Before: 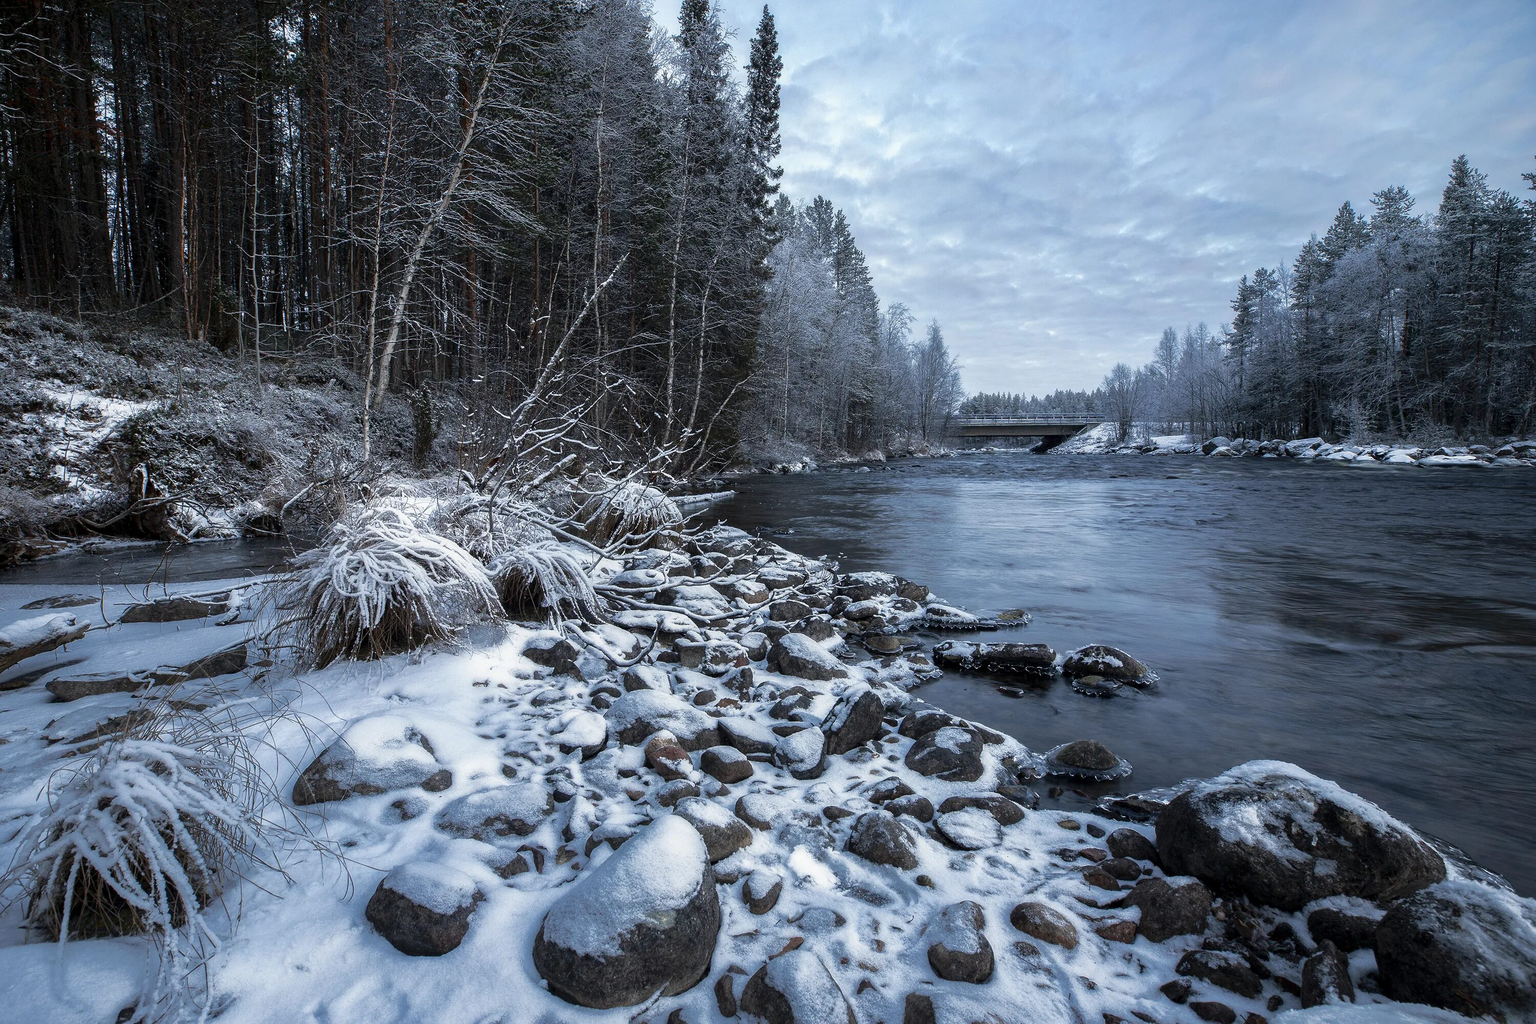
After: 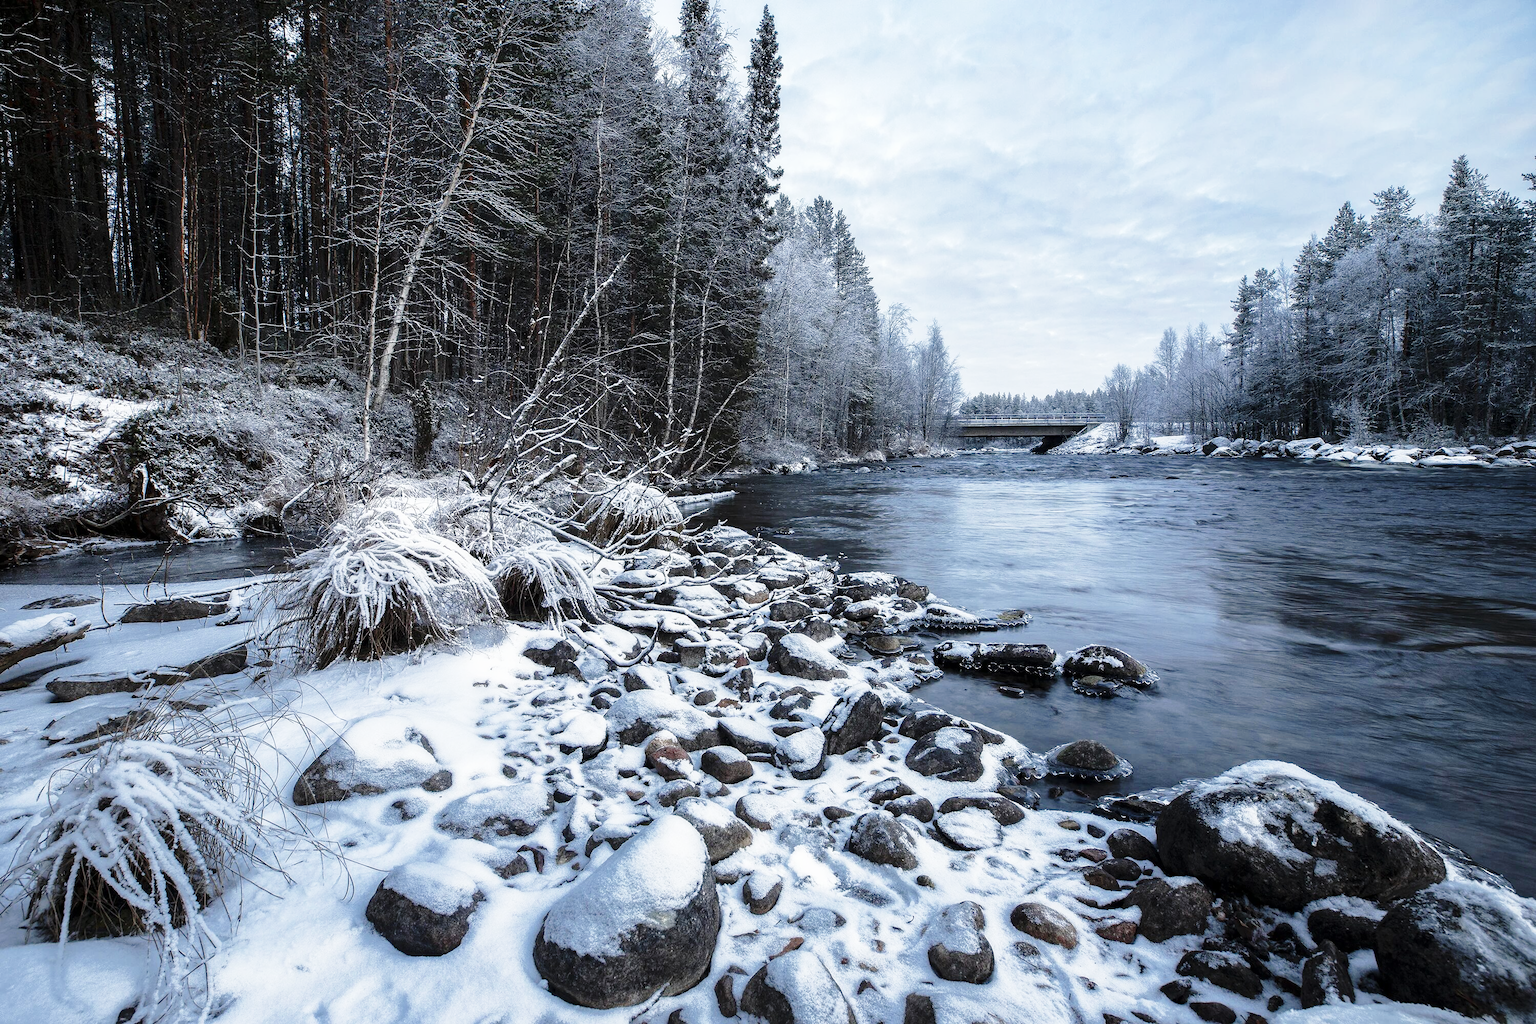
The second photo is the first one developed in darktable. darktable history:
color balance rgb: perceptual saturation grading › global saturation 0.868%, global vibrance -23.568%
base curve: curves: ch0 [(0, 0) (0.028, 0.03) (0.121, 0.232) (0.46, 0.748) (0.859, 0.968) (1, 1)], preserve colors none
